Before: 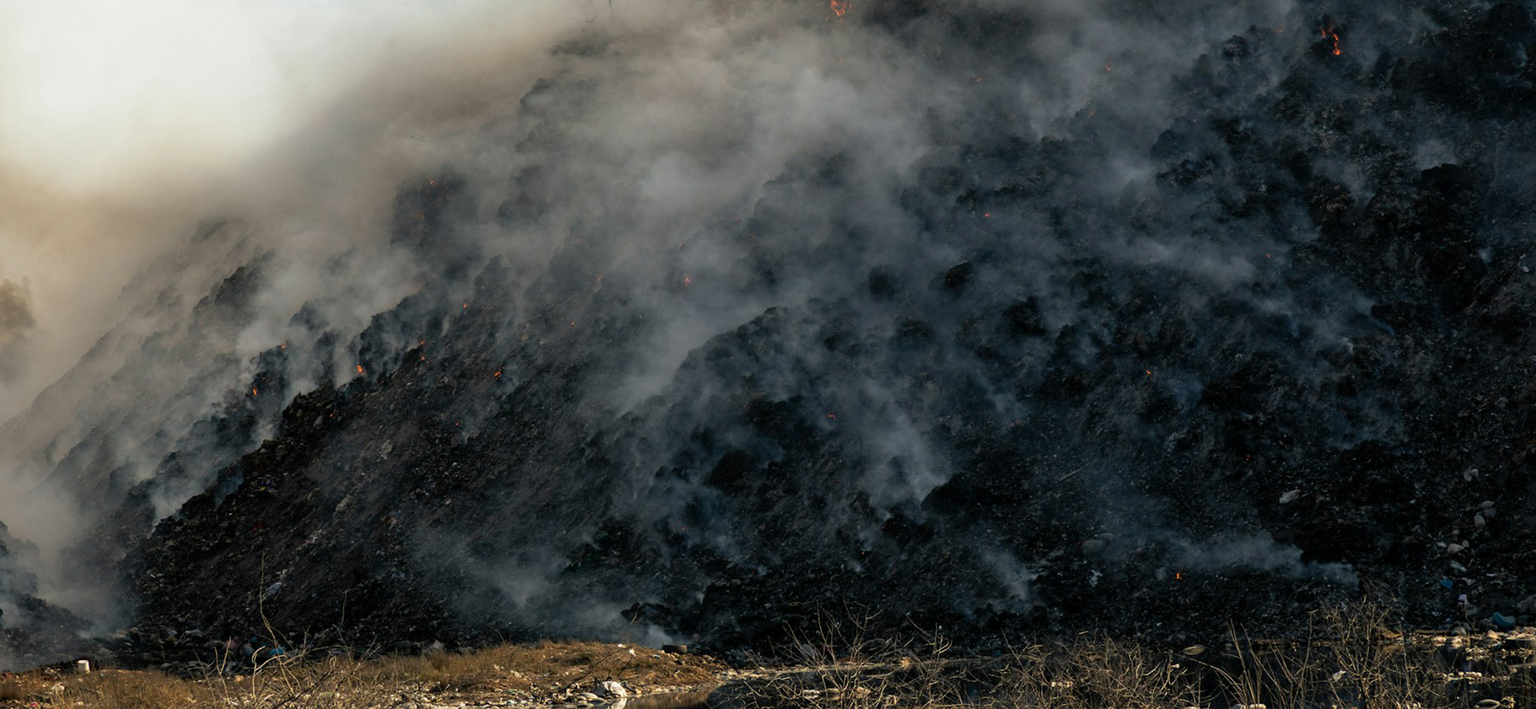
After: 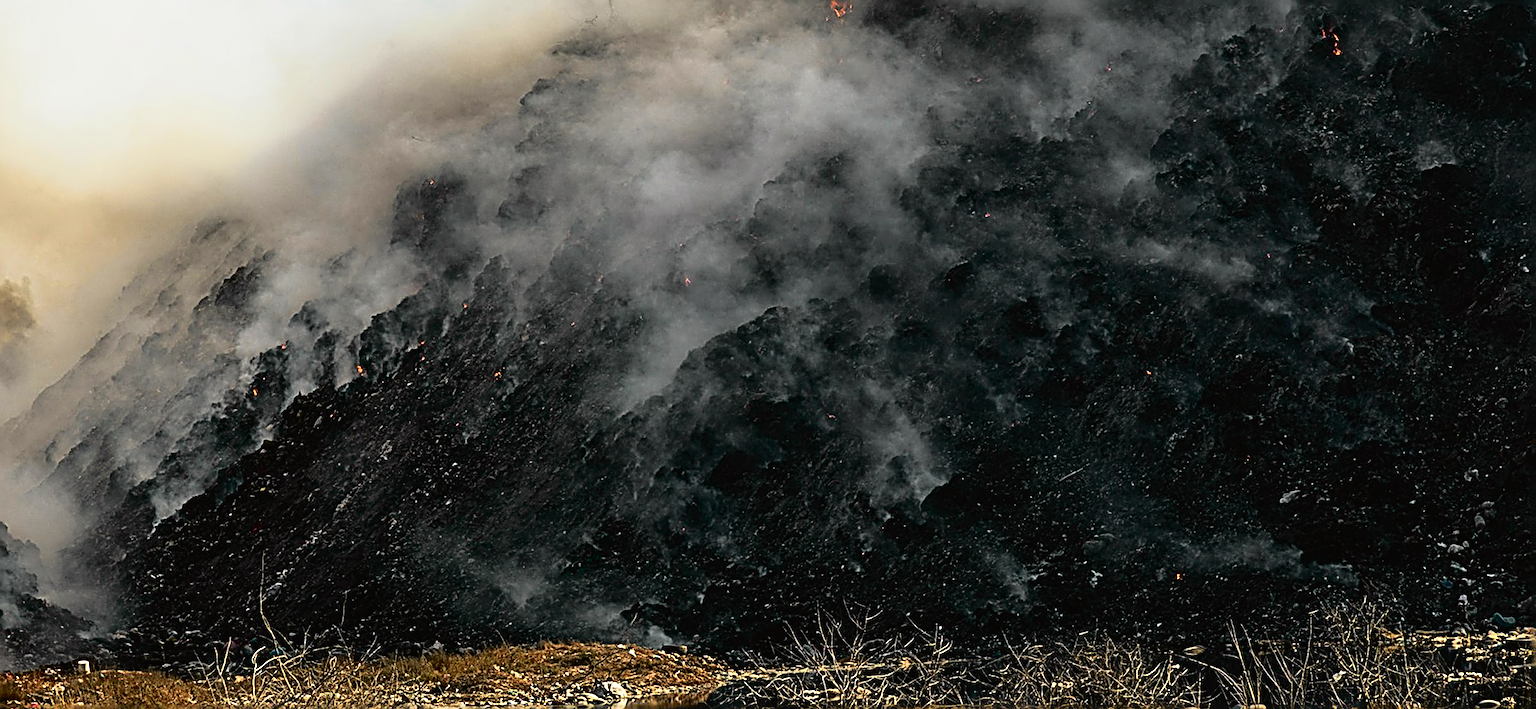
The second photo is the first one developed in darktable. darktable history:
sharpen: radius 3.158, amount 1.731
tone curve: curves: ch0 [(0, 0.014) (0.17, 0.099) (0.398, 0.423) (0.725, 0.828) (0.872, 0.918) (1, 0.981)]; ch1 [(0, 0) (0.402, 0.36) (0.489, 0.491) (0.5, 0.503) (0.515, 0.52) (0.545, 0.572) (0.615, 0.662) (0.701, 0.725) (1, 1)]; ch2 [(0, 0) (0.42, 0.458) (0.485, 0.499) (0.503, 0.503) (0.531, 0.542) (0.561, 0.594) (0.644, 0.694) (0.717, 0.753) (1, 0.991)], color space Lab, independent channels
